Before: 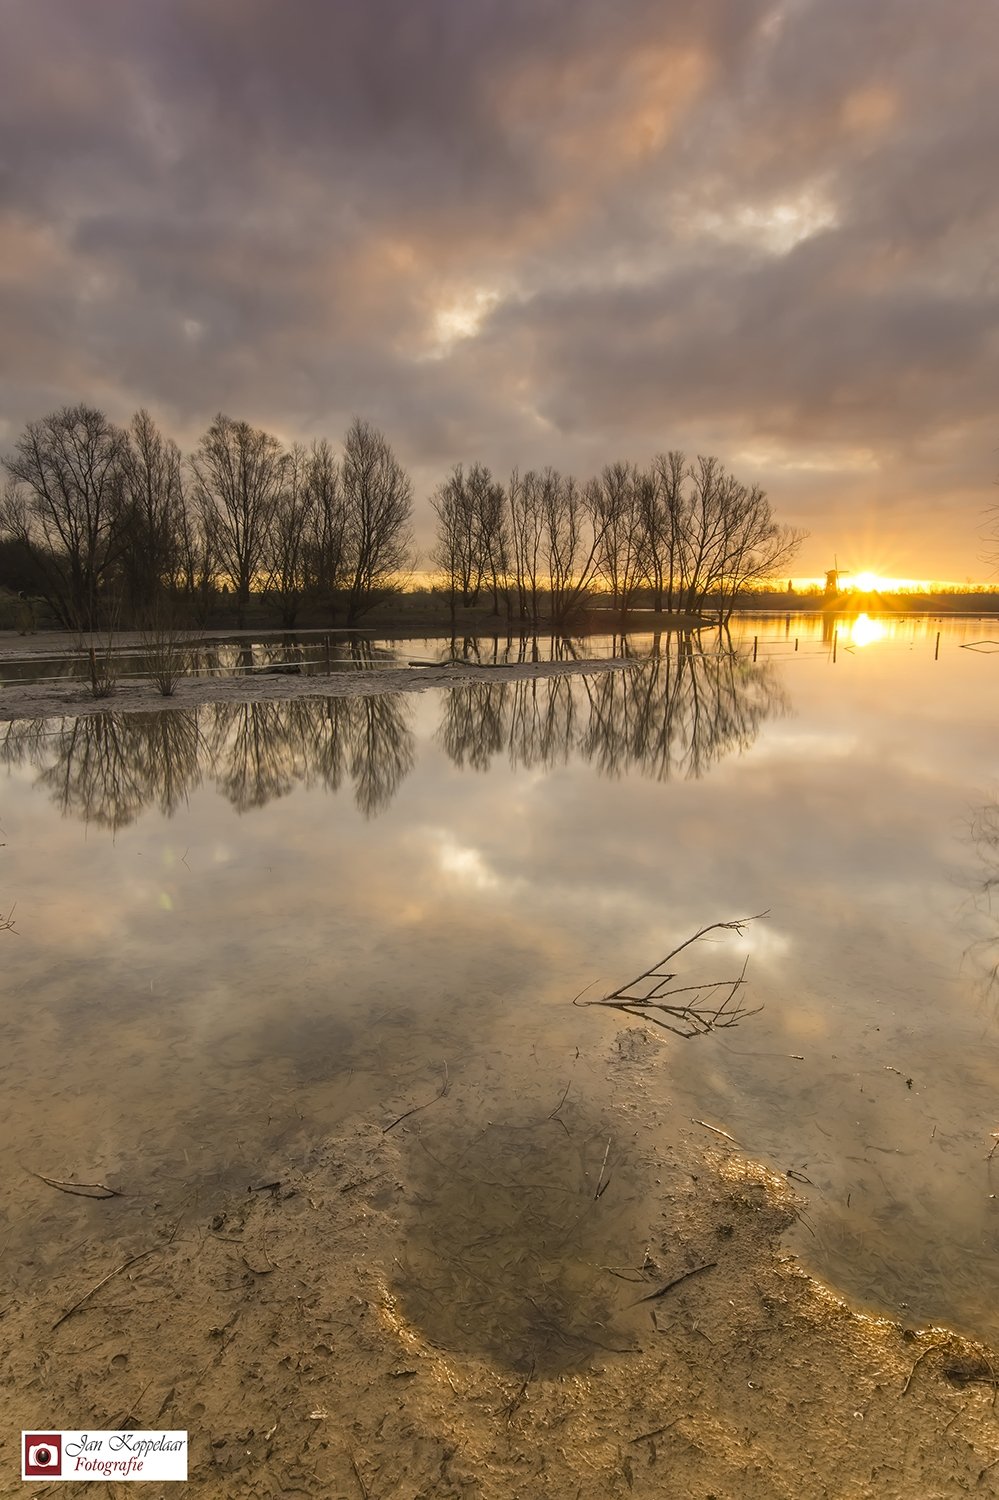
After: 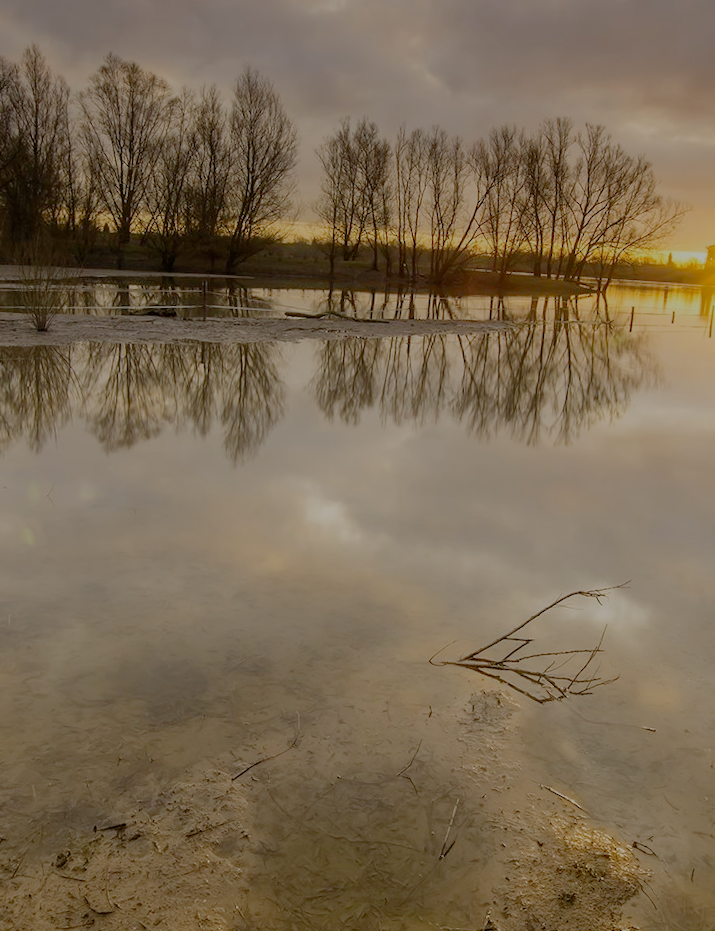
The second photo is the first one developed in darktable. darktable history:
tone equalizer: on, module defaults
color balance rgb: saturation formula JzAzBz (2021)
filmic rgb: black relative exposure -7 EV, white relative exposure 6 EV, threshold 3 EV, target black luminance 0%, hardness 2.73, latitude 61.22%, contrast 0.691, highlights saturation mix 10%, shadows ↔ highlights balance -0.073%, preserve chrominance no, color science v4 (2020), iterations of high-quality reconstruction 10, contrast in shadows soft, contrast in highlights soft, enable highlight reconstruction true
crop and rotate: angle -3.37°, left 9.79%, top 20.73%, right 12.42%, bottom 11.82%
exposure: exposure -0.293 EV, compensate highlight preservation false
